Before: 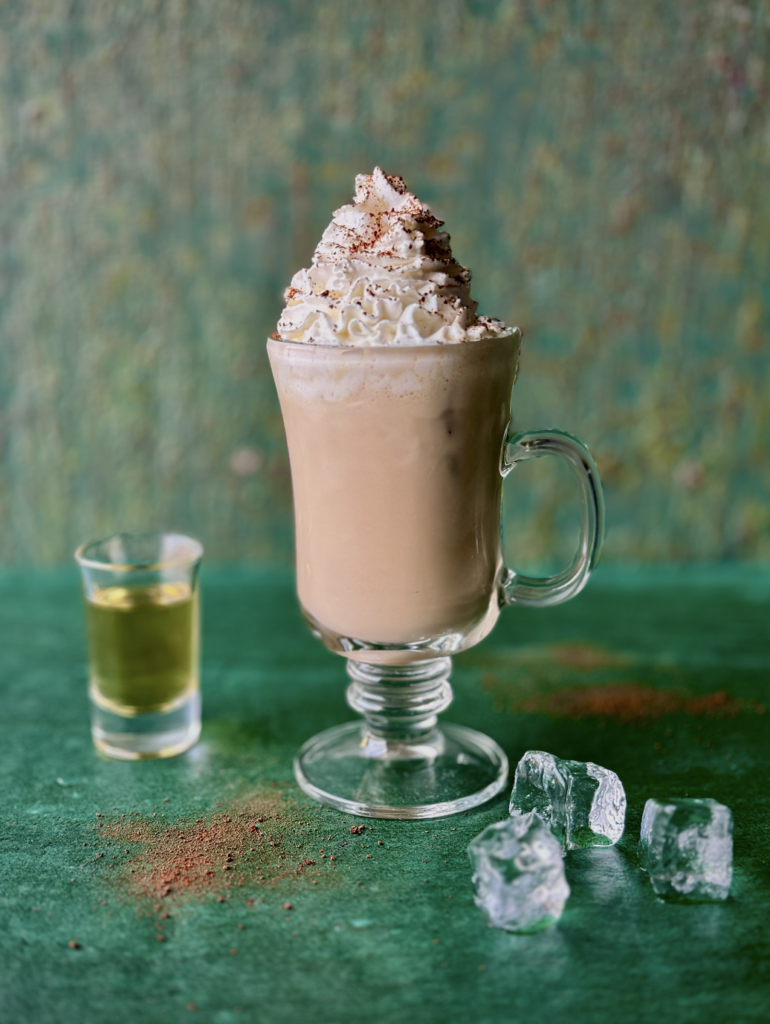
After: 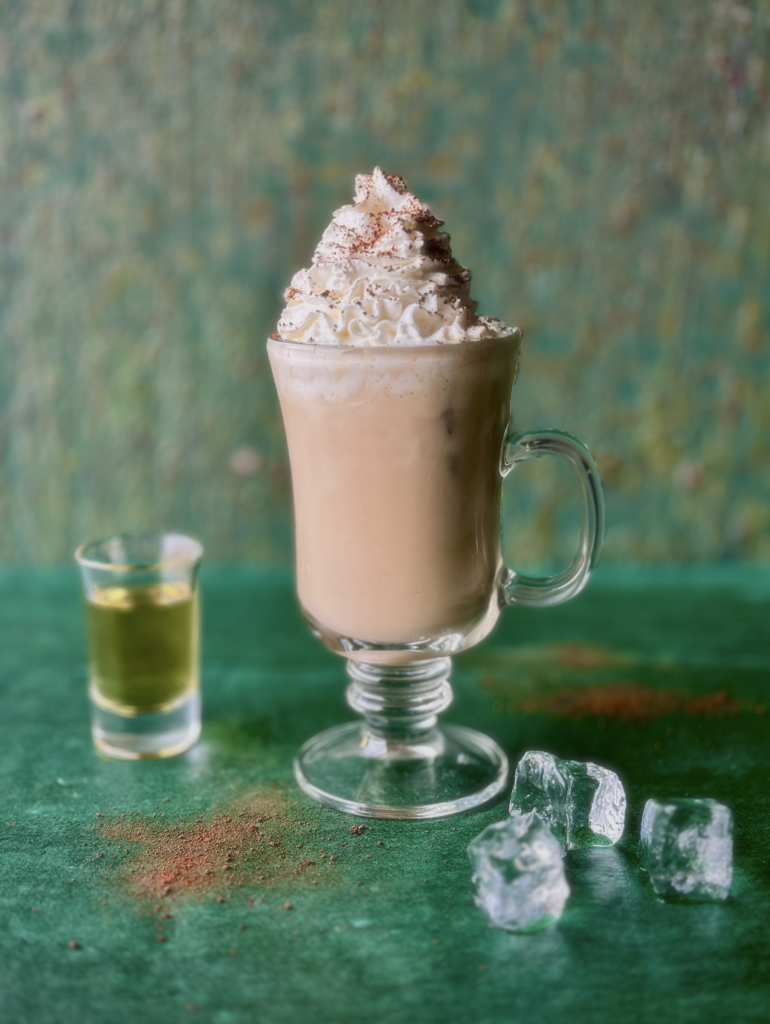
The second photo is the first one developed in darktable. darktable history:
white balance: emerald 1
soften: size 19.52%, mix 20.32%
